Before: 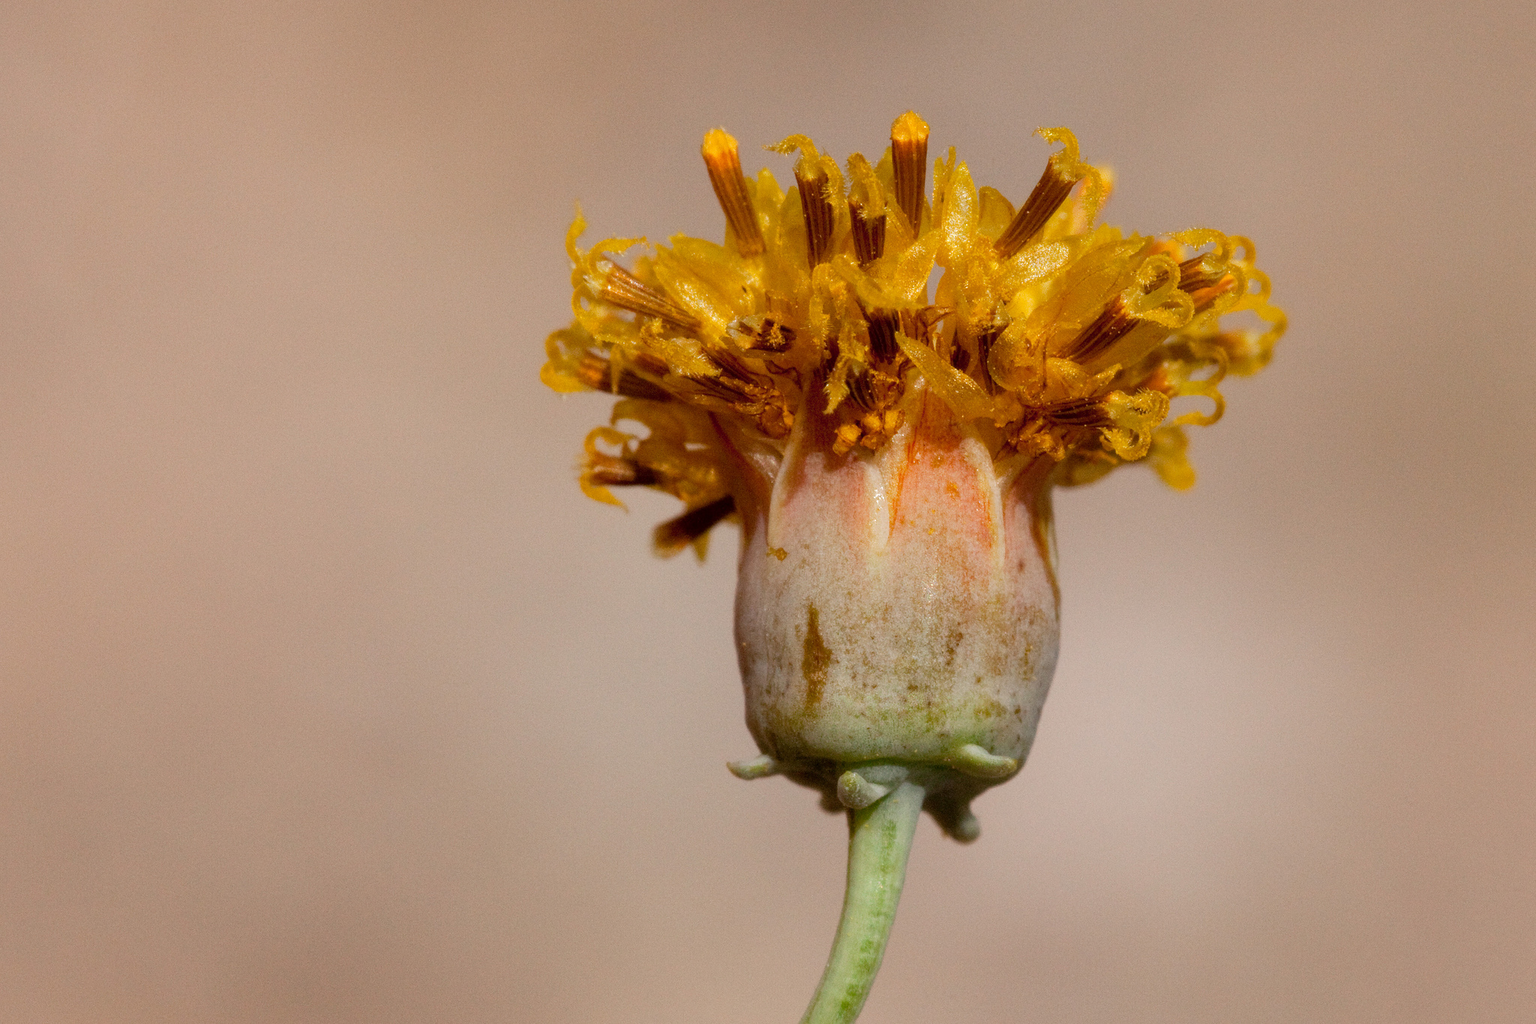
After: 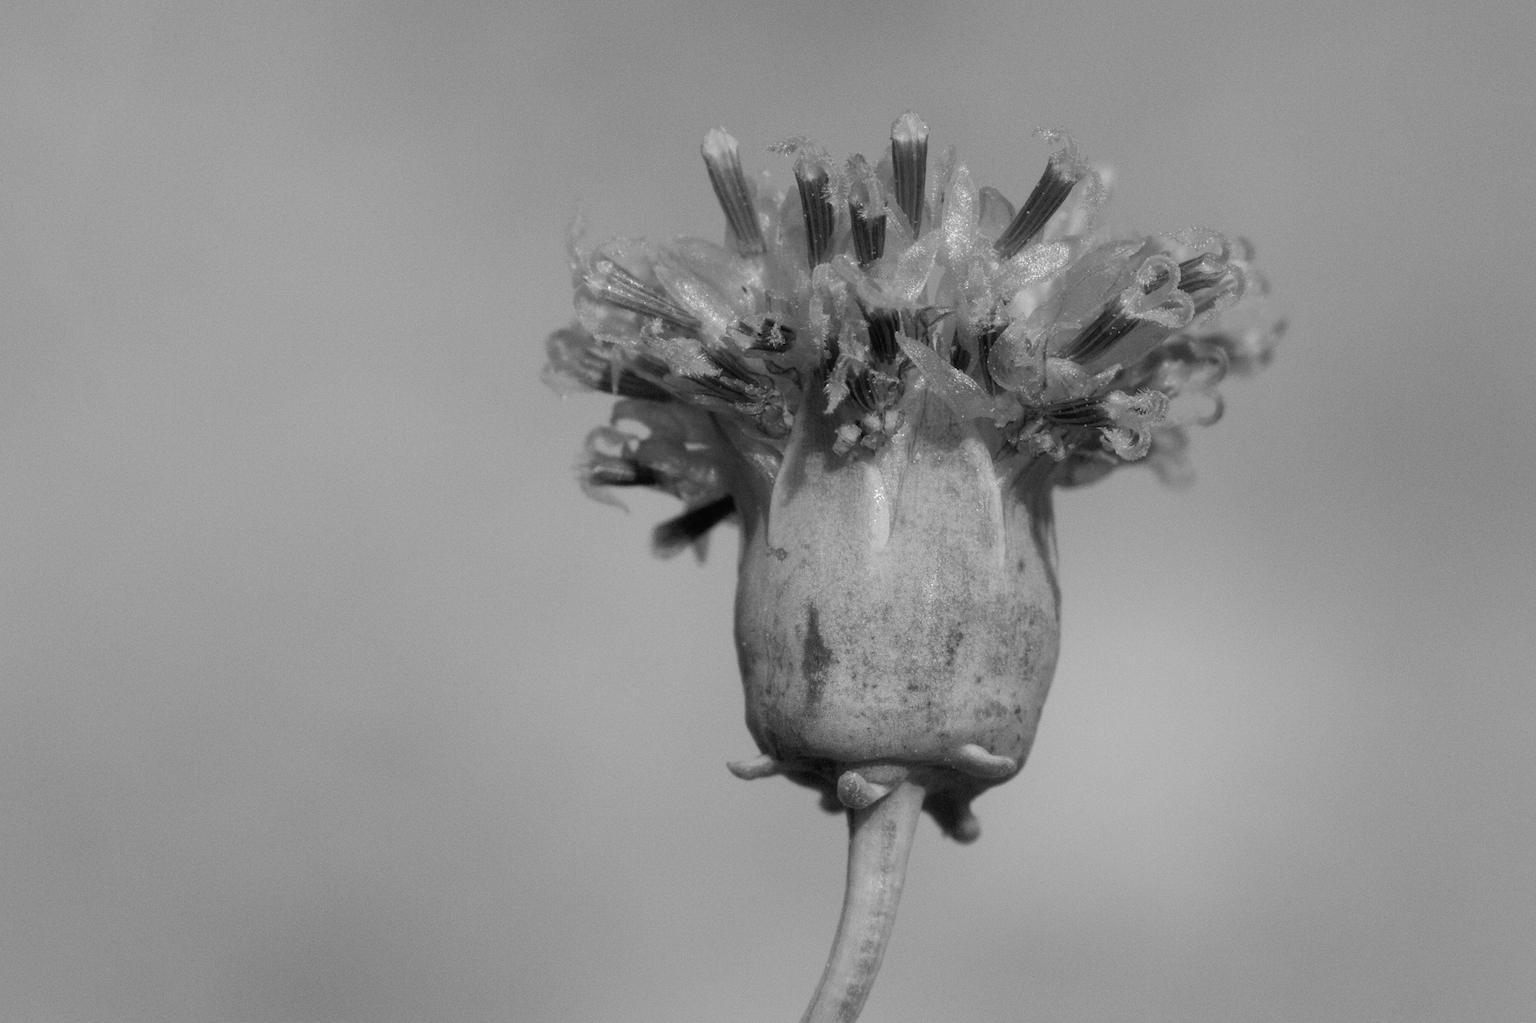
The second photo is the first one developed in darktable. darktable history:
color calibration: output gray [0.267, 0.423, 0.261, 0], gray › normalize channels true, illuminant same as pipeline (D50), adaptation none (bypass), x 0.333, y 0.334, temperature 5019.25 K, gamut compression 0.016
